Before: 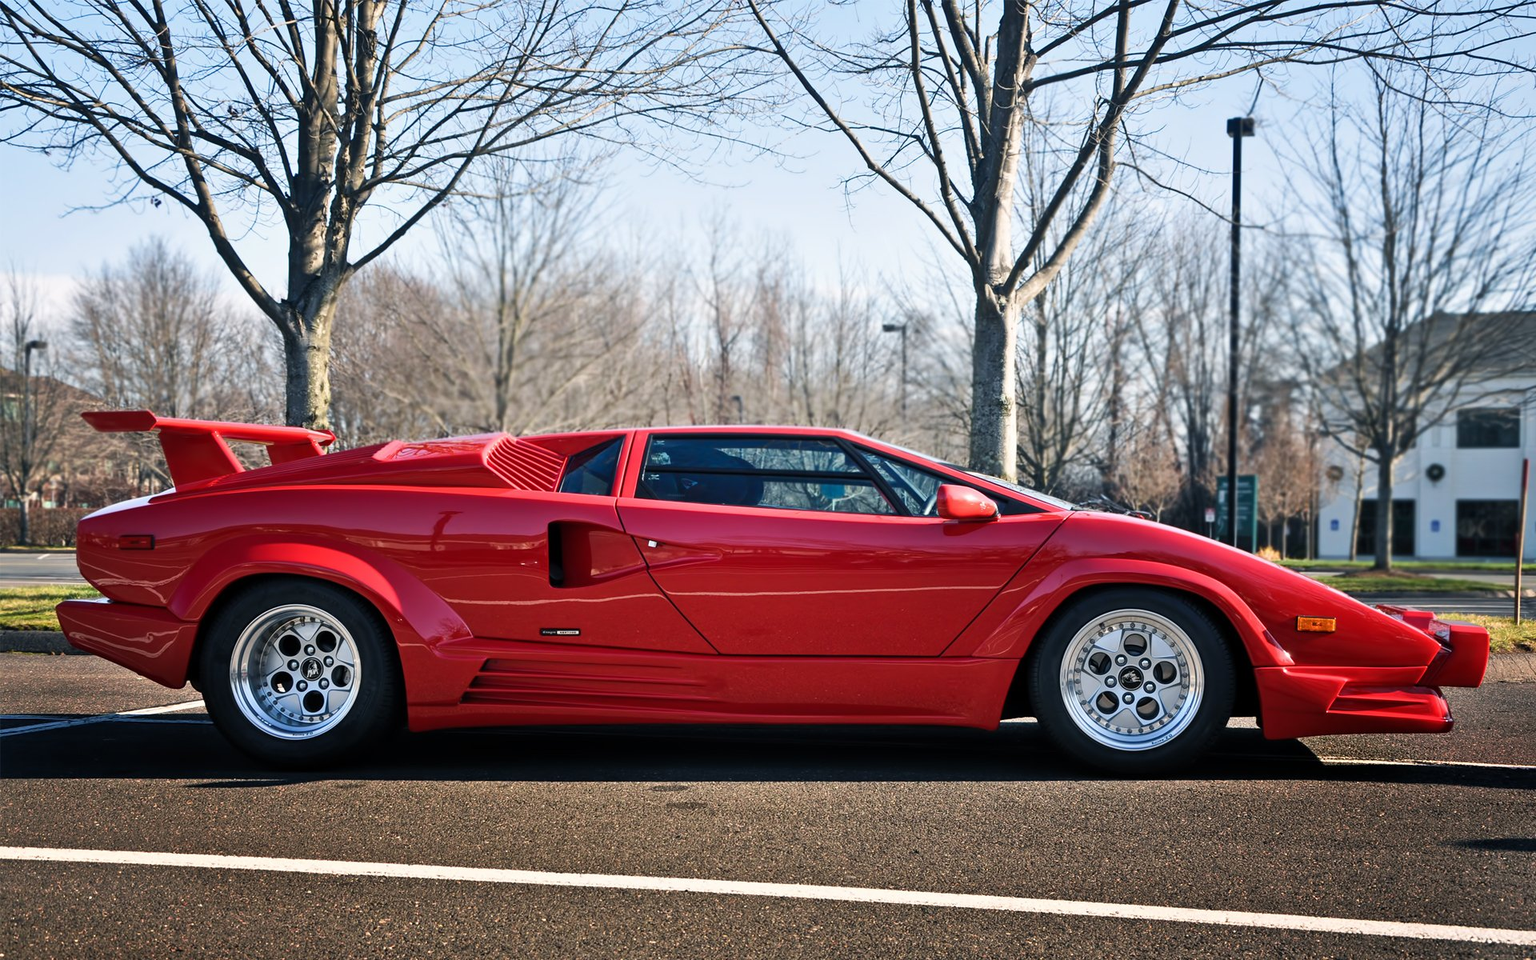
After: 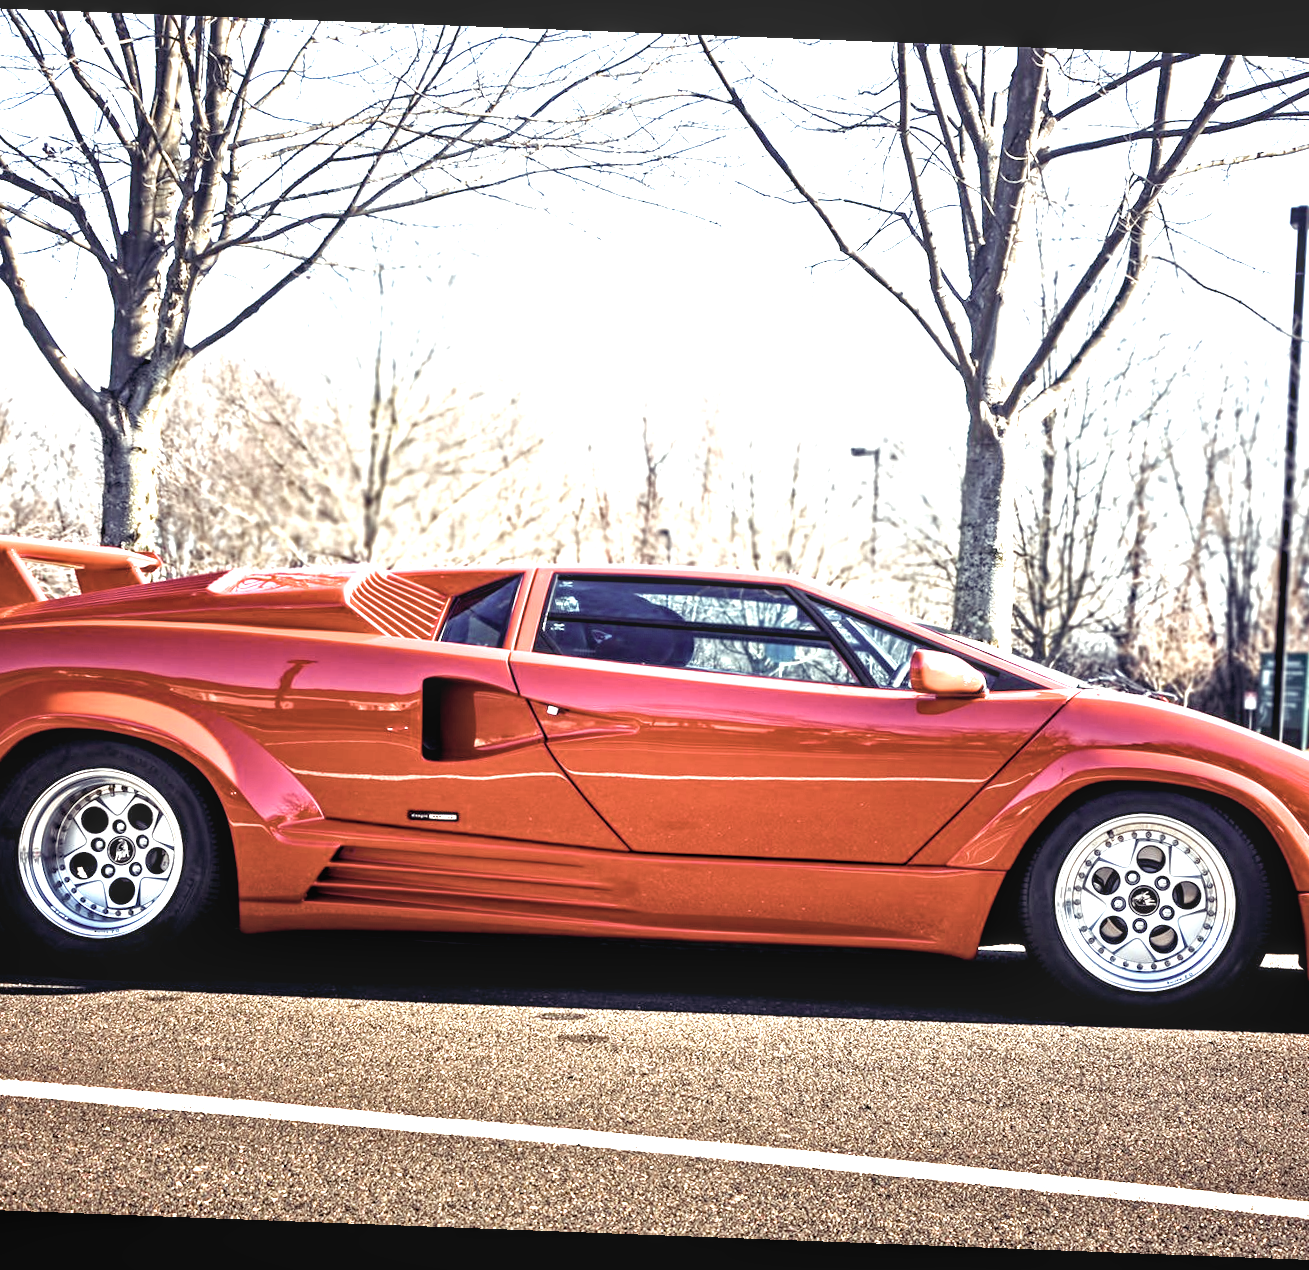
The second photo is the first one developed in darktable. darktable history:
crop and rotate: left 14.385%, right 18.948%
rotate and perspective: rotation 2.17°, automatic cropping off
color zones: curves: ch1 [(0, 0.292) (0.001, 0.292) (0.2, 0.264) (0.4, 0.248) (0.6, 0.248) (0.8, 0.264) (0.999, 0.292) (1, 0.292)]
local contrast: on, module defaults
haze removal: compatibility mode true, adaptive false
exposure: black level correction 0, exposure 1.45 EV, compensate exposure bias true, compensate highlight preservation false
color balance rgb: shadows lift › luminance -21.66%, shadows lift › chroma 8.98%, shadows lift › hue 283.37°, power › chroma 1.55%, power › hue 25.59°, highlights gain › luminance 6.08%, highlights gain › chroma 2.55%, highlights gain › hue 90°, global offset › luminance -0.87%, perceptual saturation grading › global saturation 27.49%, perceptual saturation grading › highlights -28.39%, perceptual saturation grading › mid-tones 15.22%, perceptual saturation grading › shadows 33.98%, perceptual brilliance grading › highlights 10%, perceptual brilliance grading › mid-tones 5%
